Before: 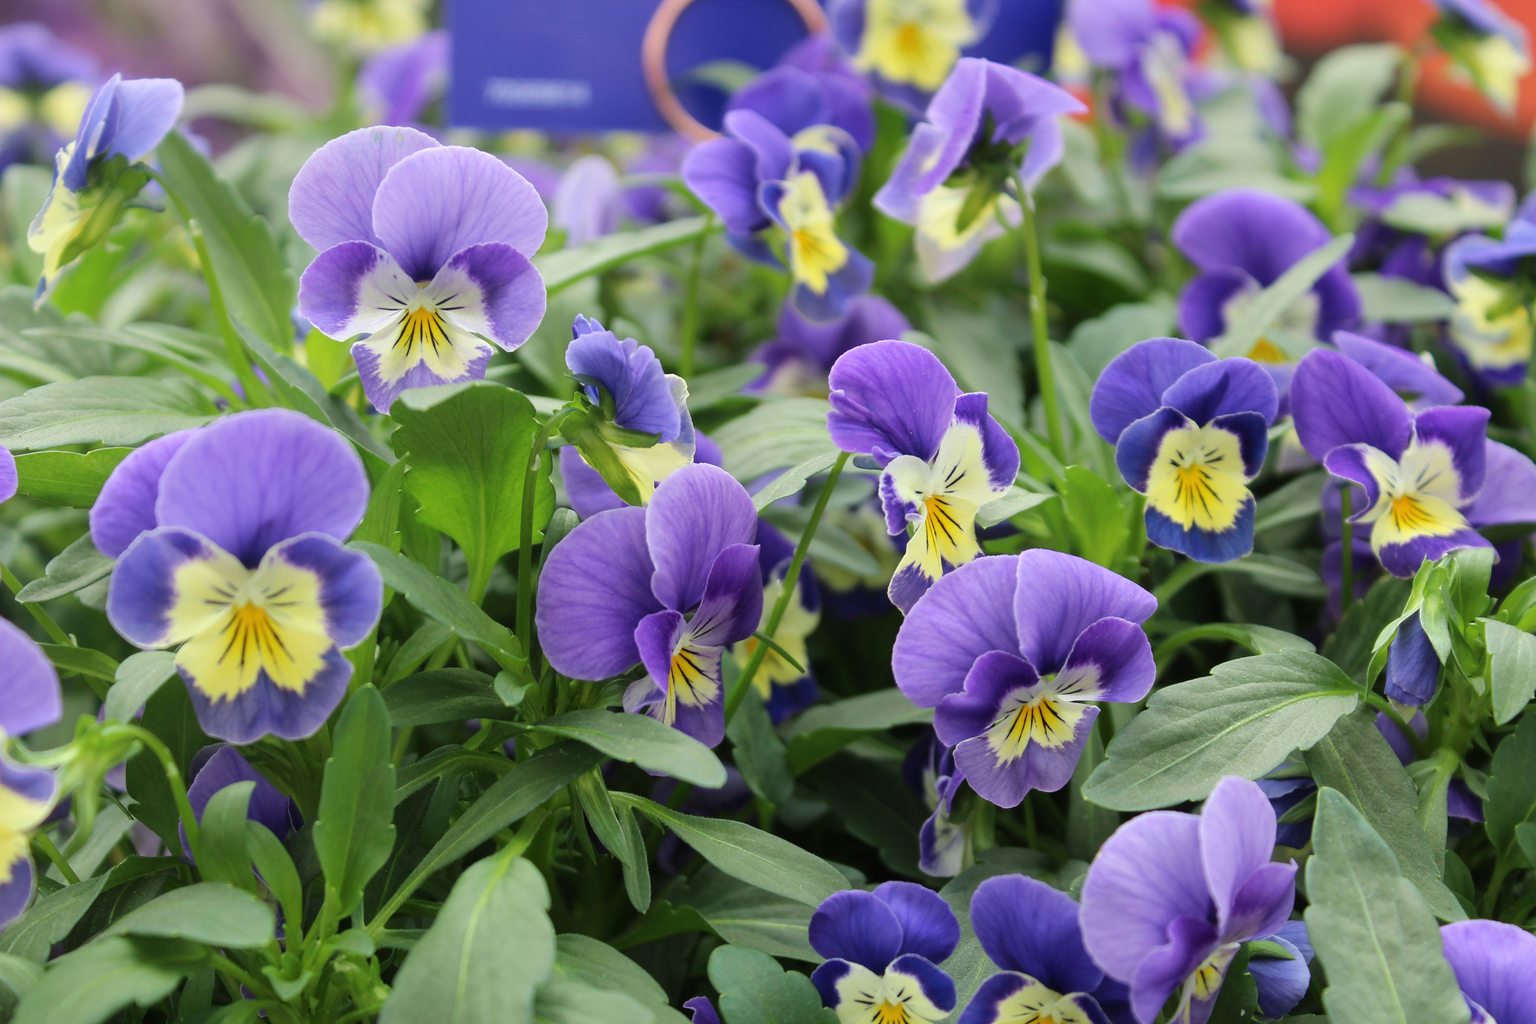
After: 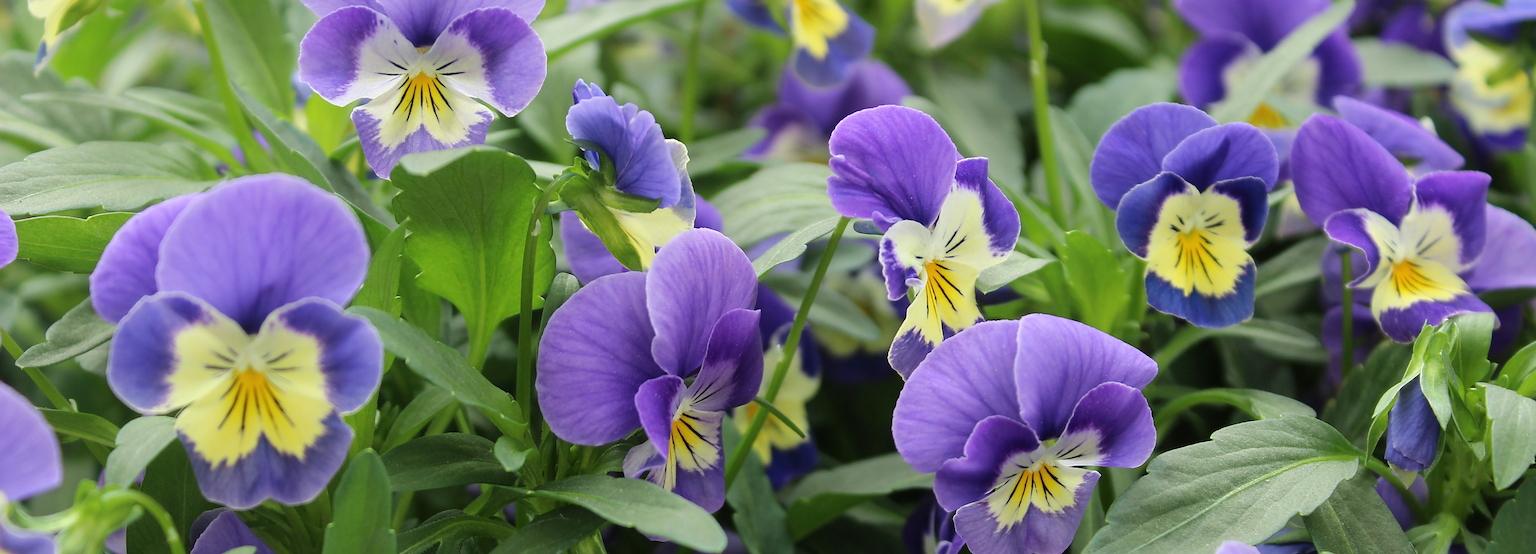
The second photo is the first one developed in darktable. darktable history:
sharpen: on, module defaults
crop and rotate: top 22.985%, bottom 22.836%
